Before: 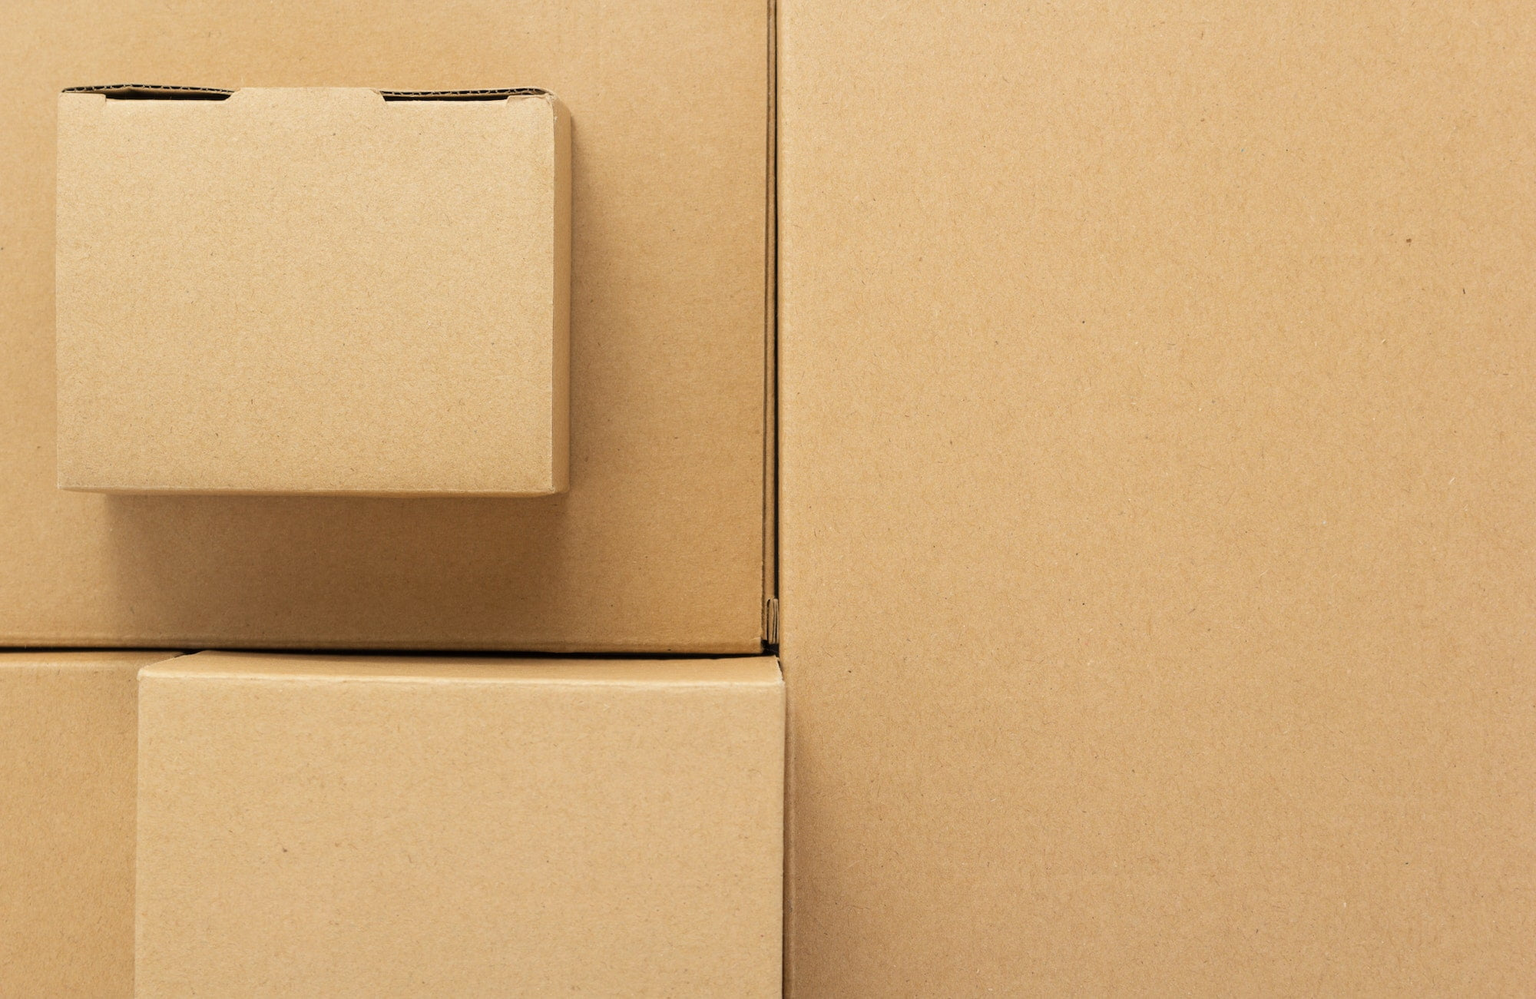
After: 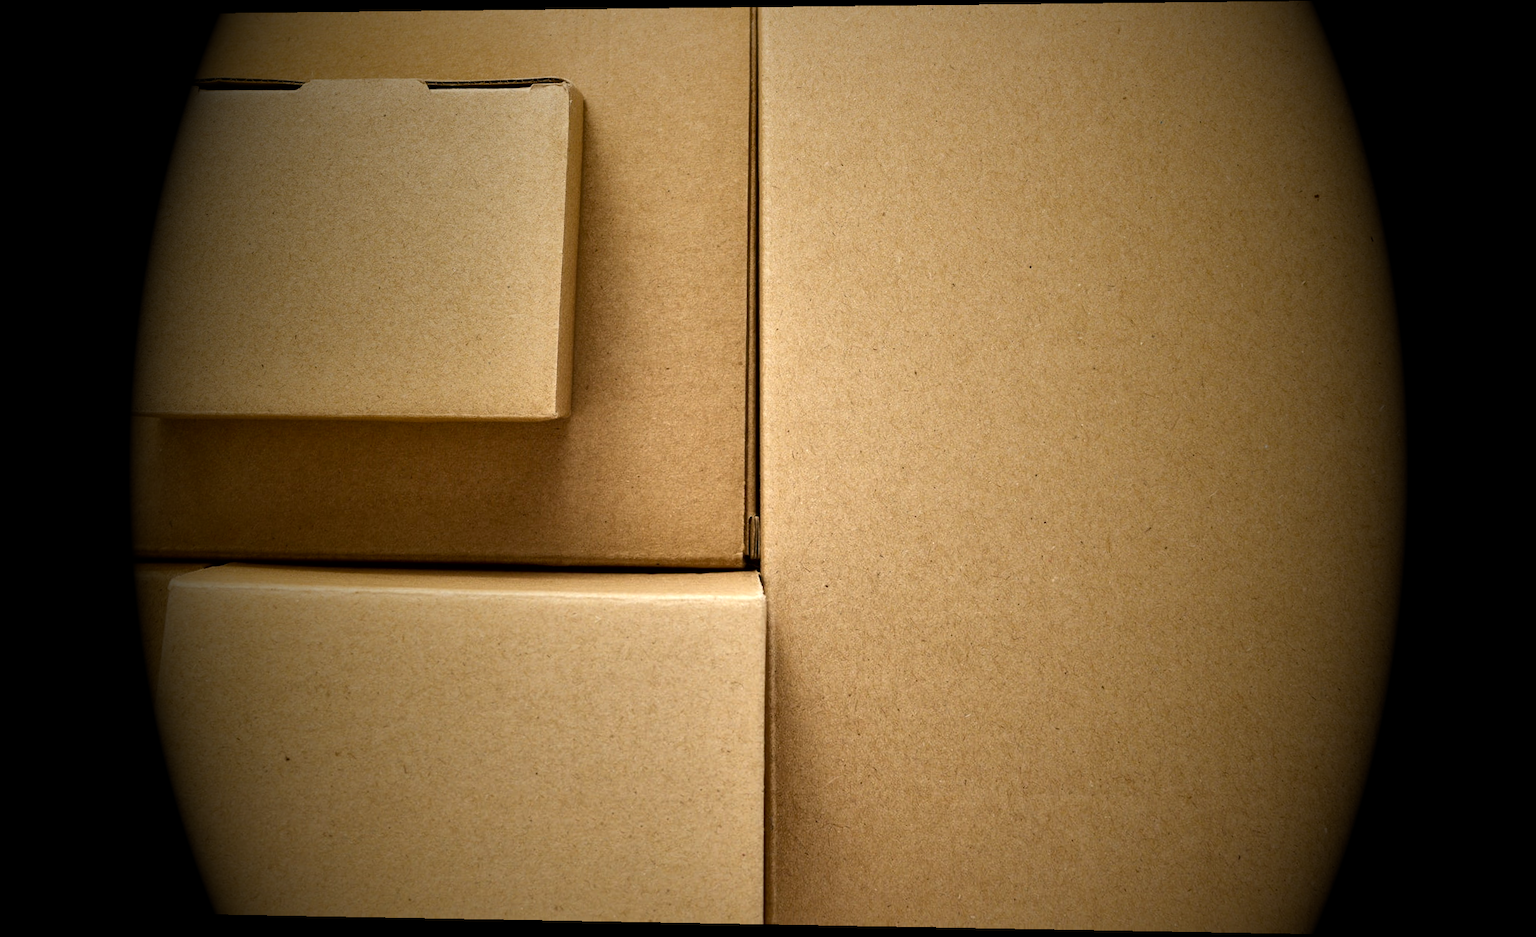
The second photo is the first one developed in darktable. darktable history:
rotate and perspective: rotation 0.128°, lens shift (vertical) -0.181, lens shift (horizontal) -0.044, shear 0.001, automatic cropping off
local contrast: mode bilateral grid, contrast 44, coarseness 69, detail 214%, midtone range 0.2
vignetting: fall-off start 15.9%, fall-off radius 100%, brightness -1, saturation 0.5, width/height ratio 0.719
